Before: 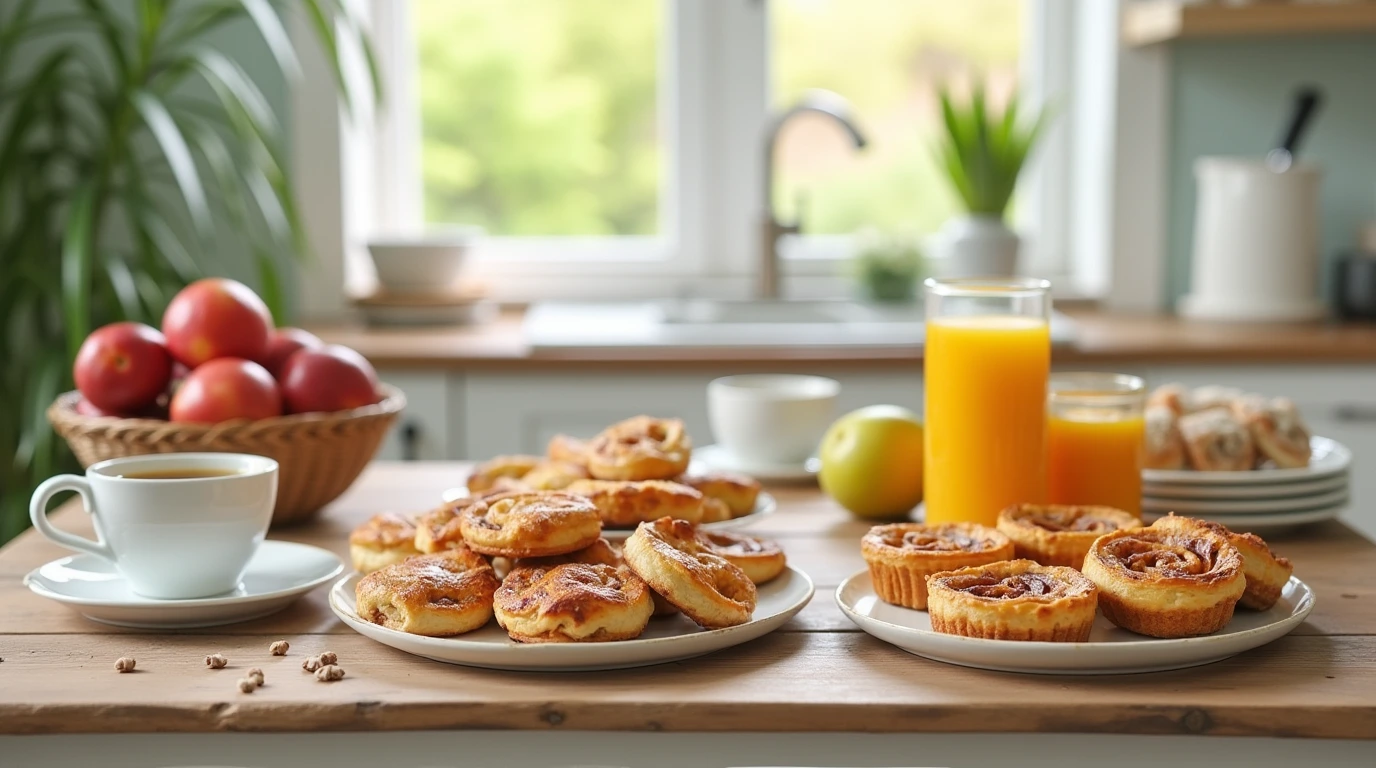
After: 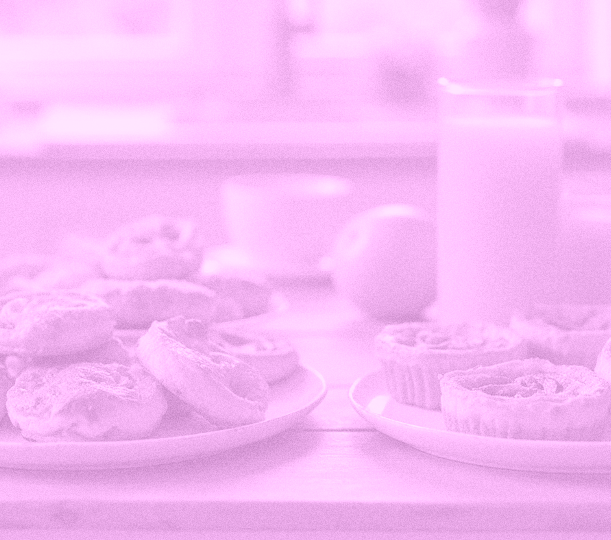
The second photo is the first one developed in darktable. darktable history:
base curve: curves: ch0 [(0, 0) (0.826, 0.587) (1, 1)]
grain: coarseness 0.09 ISO
color correction: saturation 3
white balance: emerald 1
colorize: hue 331.2°, saturation 75%, source mix 30.28%, lightness 70.52%, version 1
crop: left 35.432%, top 26.233%, right 20.145%, bottom 3.432%
